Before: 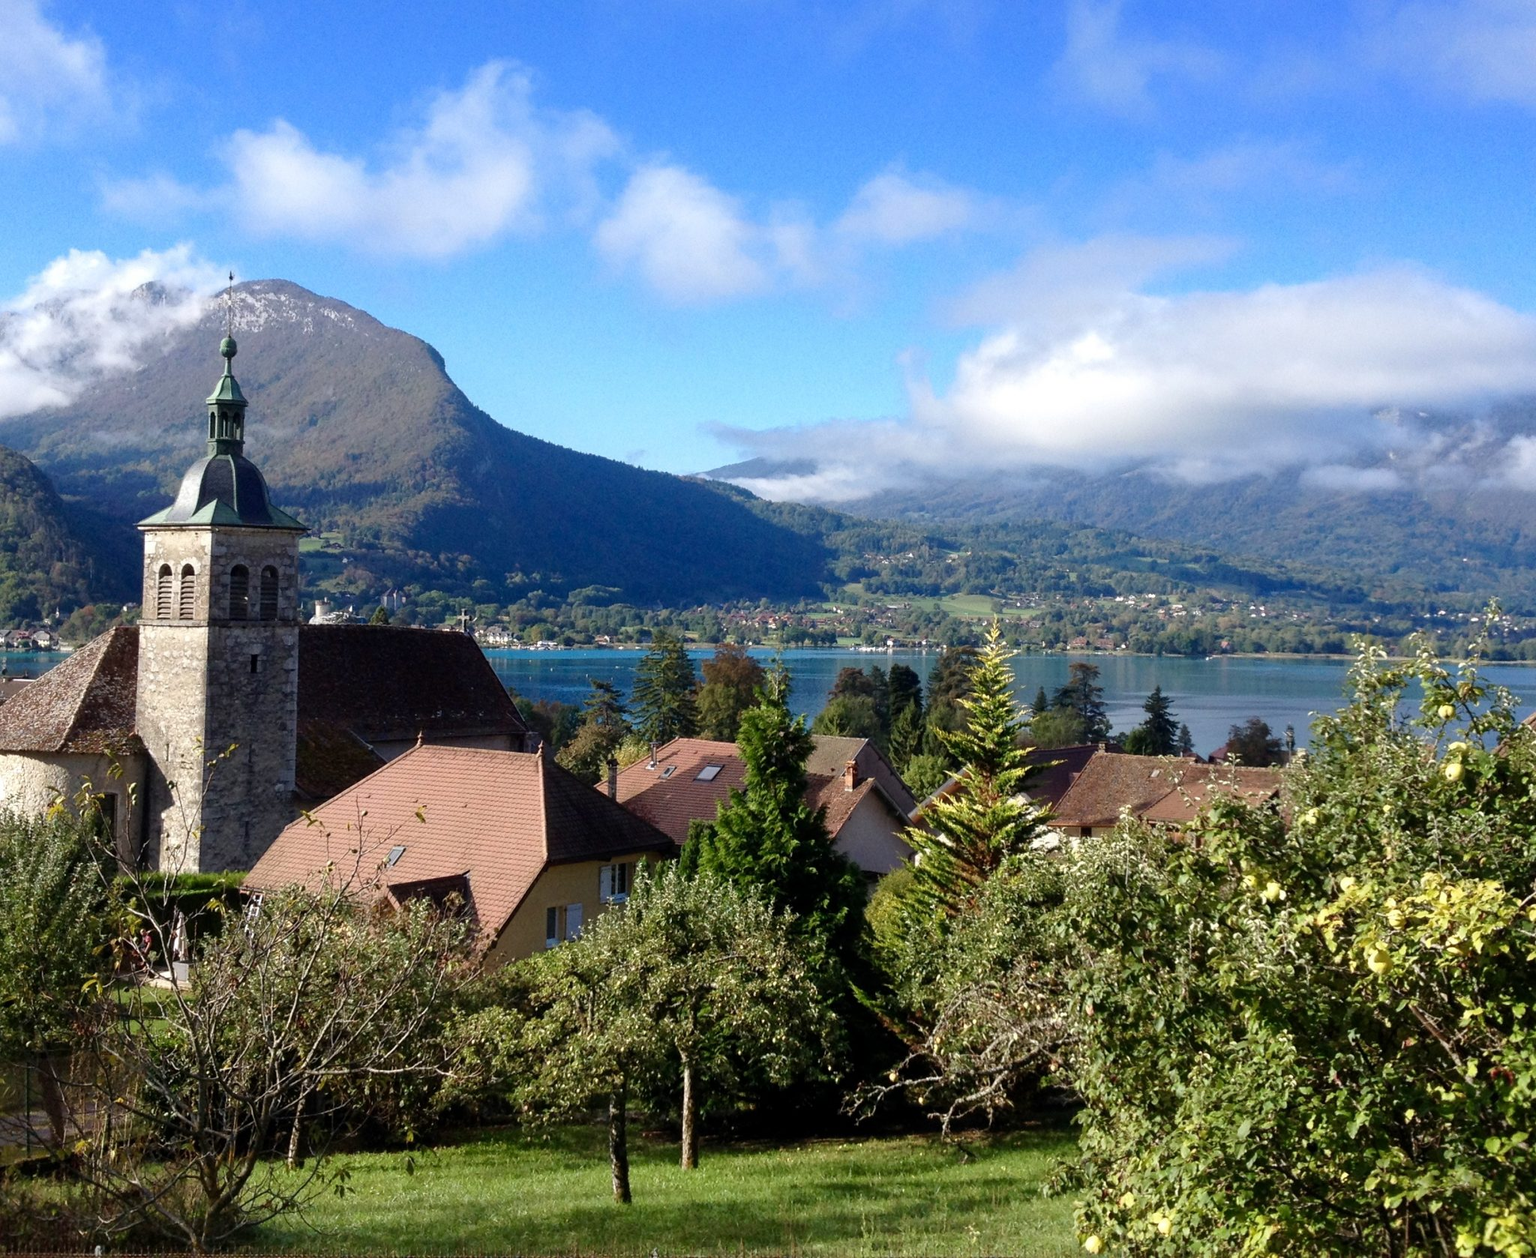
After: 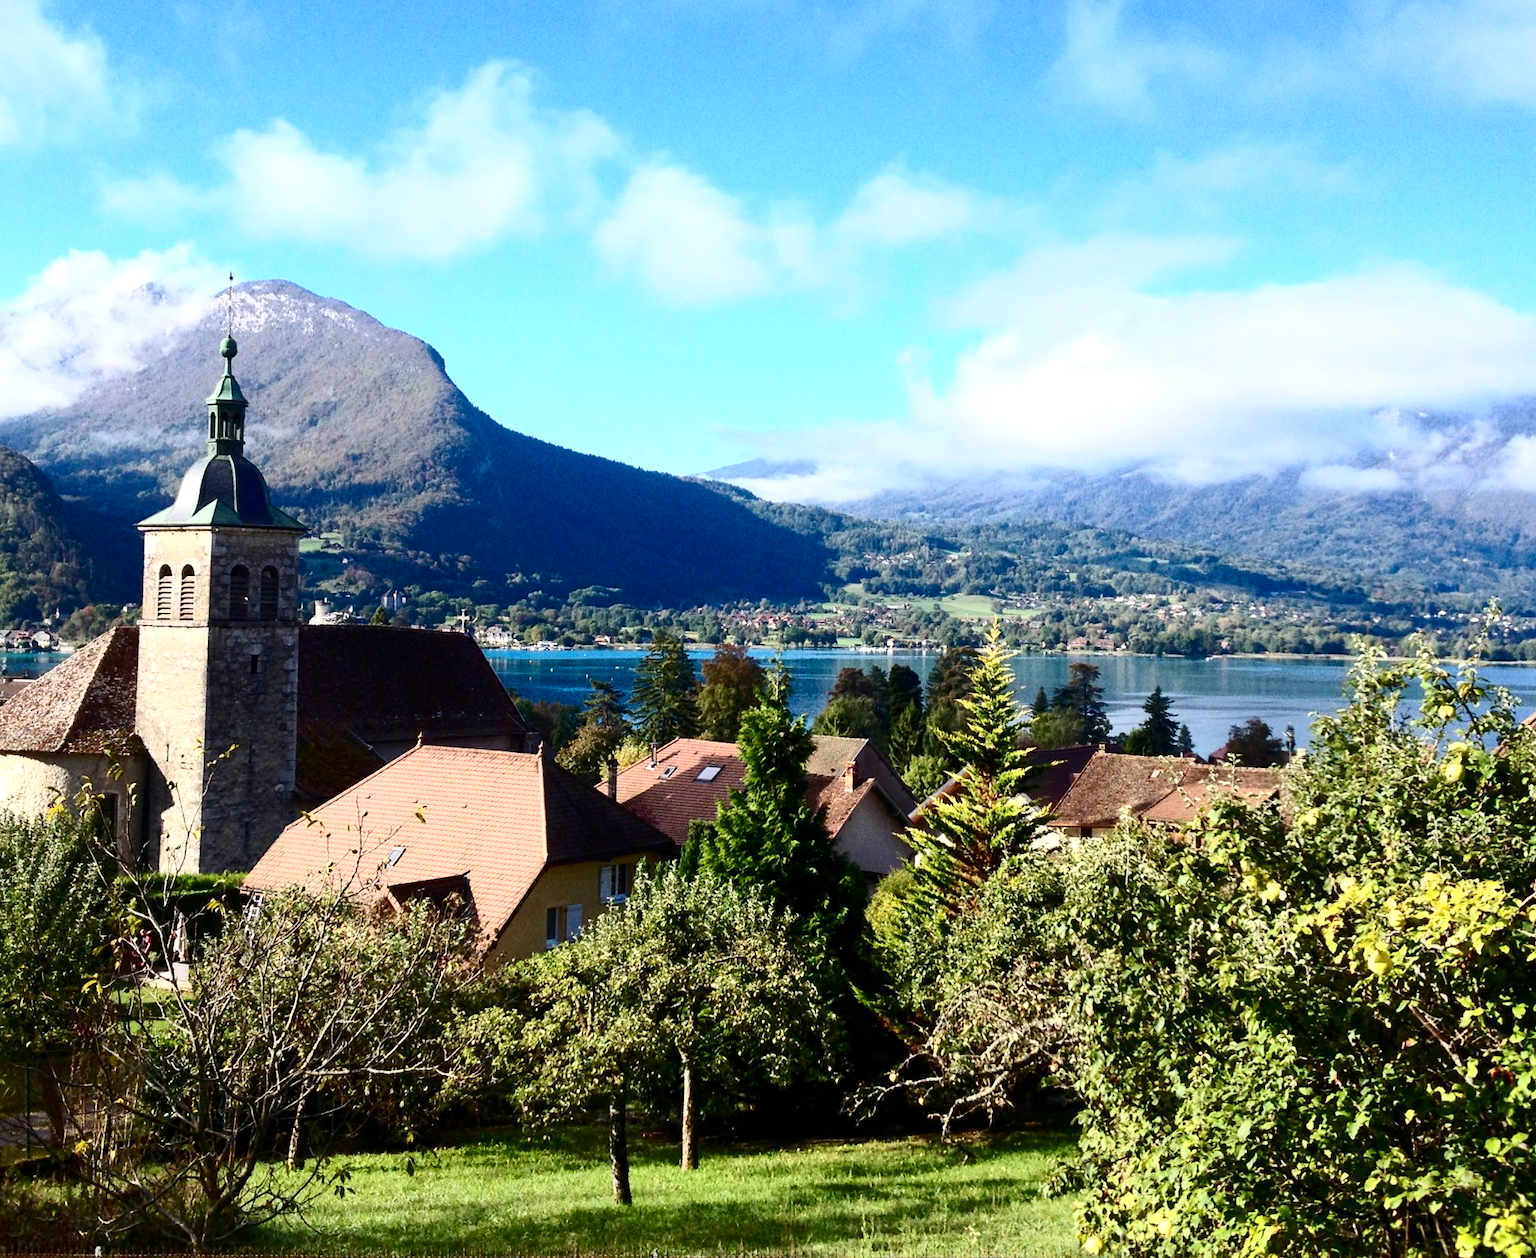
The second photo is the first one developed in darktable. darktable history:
exposure: exposure 0.203 EV, compensate exposure bias true, compensate highlight preservation false
contrast brightness saturation: contrast 0.399, brightness 0.096, saturation 0.215
local contrast: mode bilateral grid, contrast 15, coarseness 36, detail 104%, midtone range 0.2
